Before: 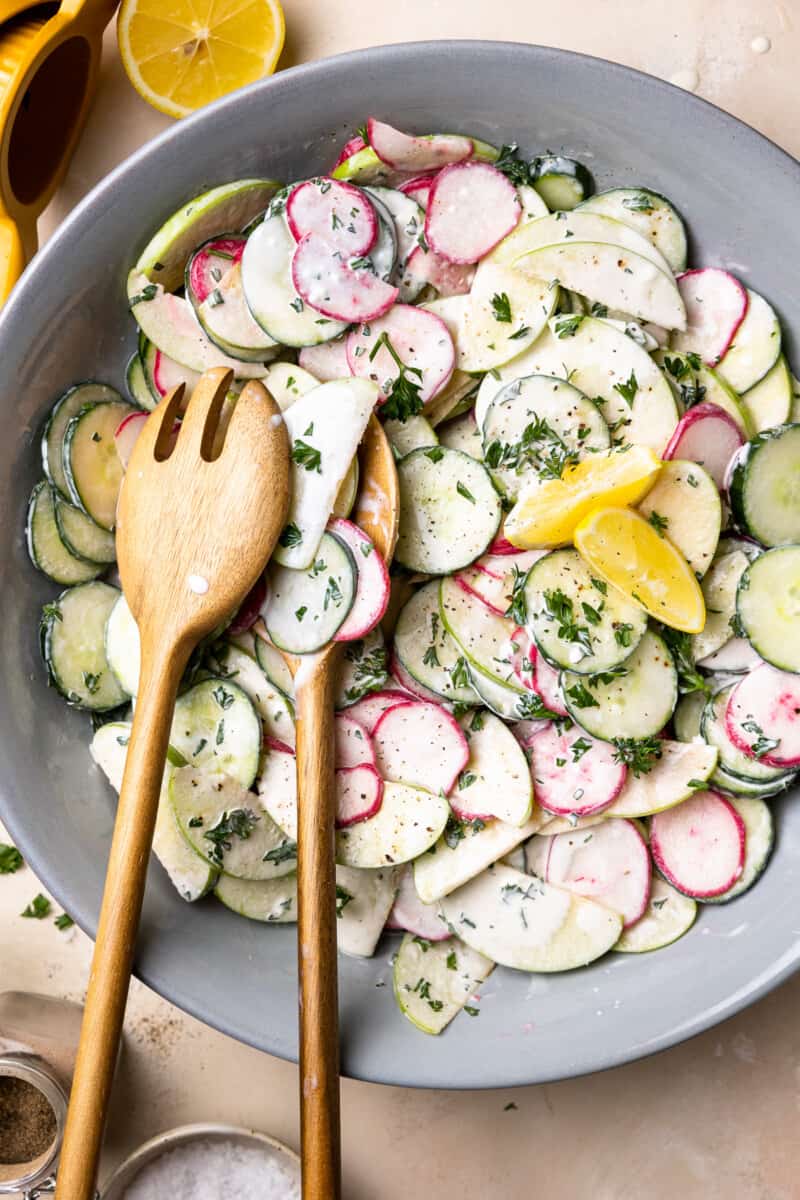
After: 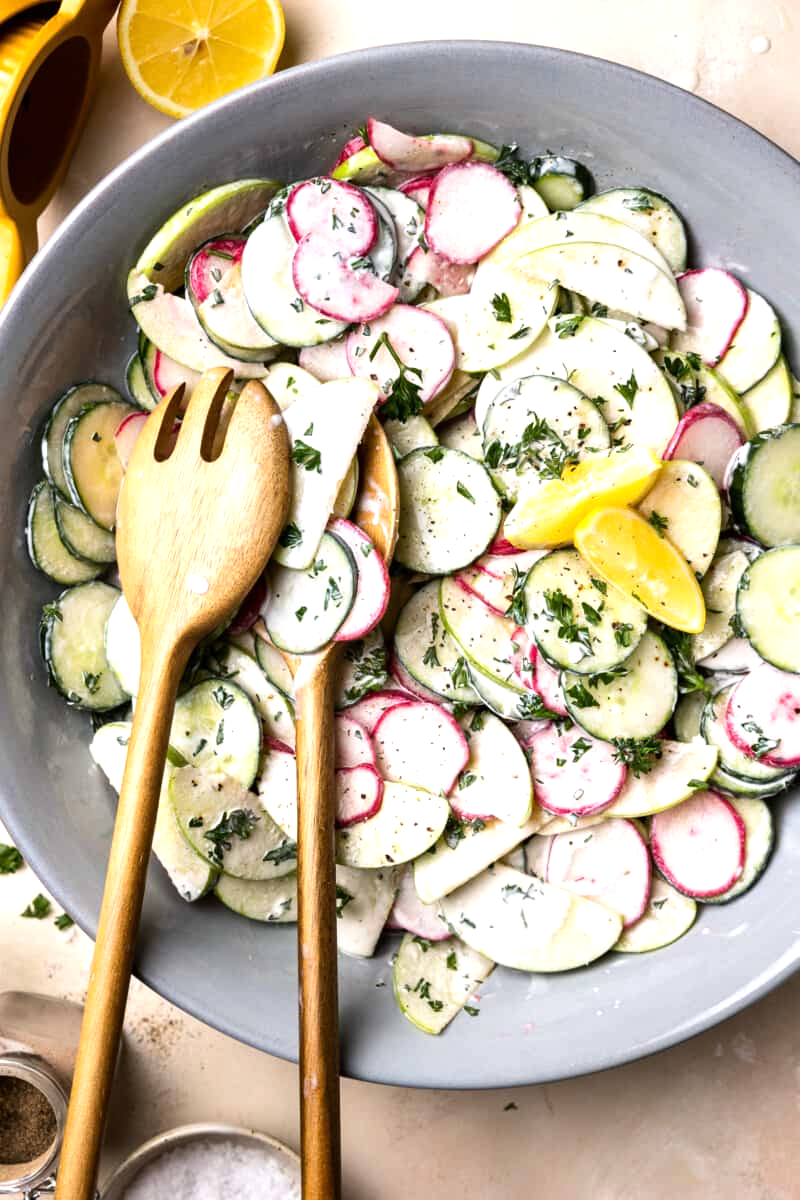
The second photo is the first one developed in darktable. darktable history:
tone equalizer: -8 EV -0.432 EV, -7 EV -0.392 EV, -6 EV -0.3 EV, -5 EV -0.206 EV, -3 EV 0.202 EV, -2 EV 0.338 EV, -1 EV 0.408 EV, +0 EV 0.388 EV, edges refinement/feathering 500, mask exposure compensation -1.57 EV, preserve details no
